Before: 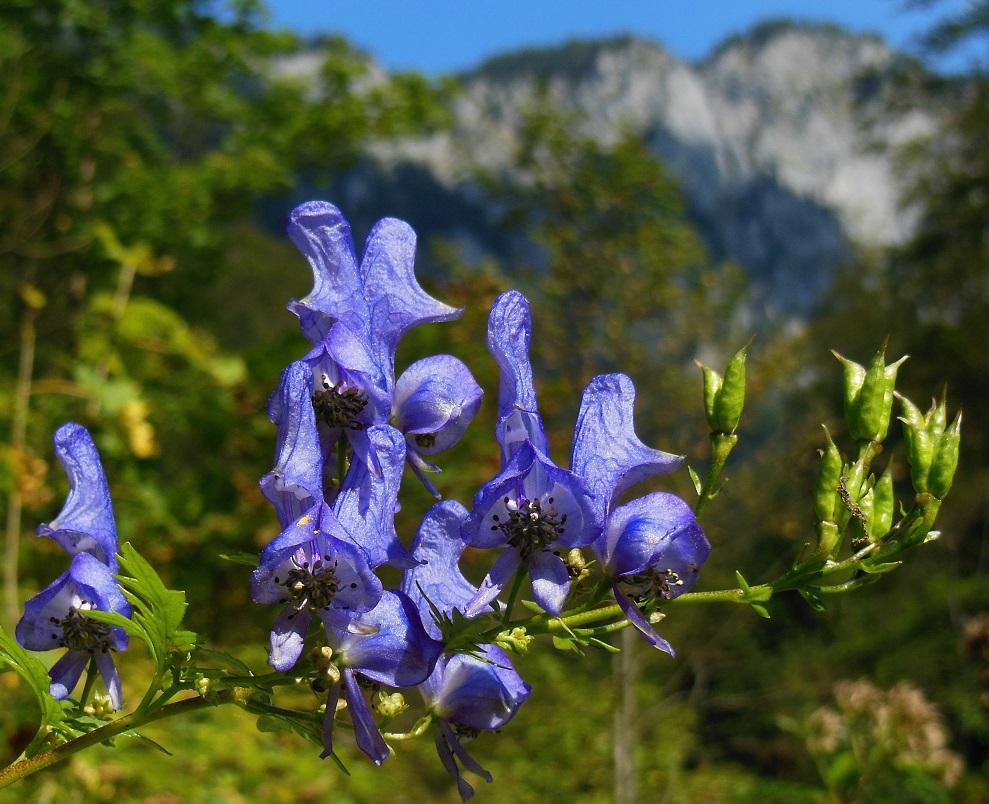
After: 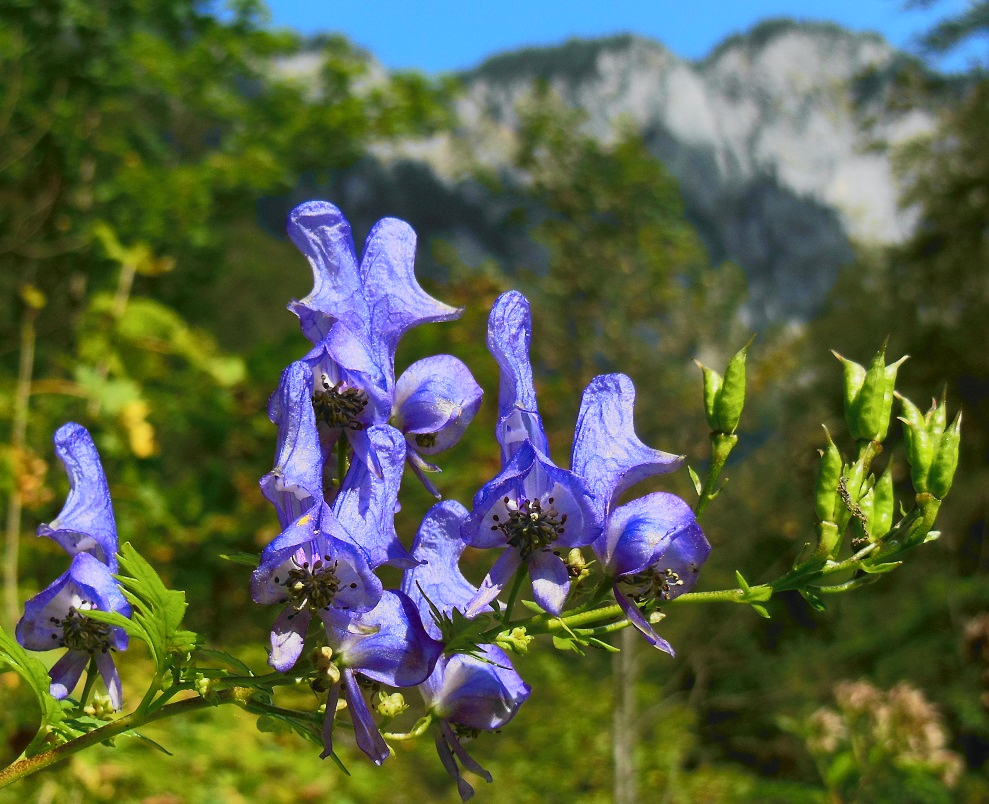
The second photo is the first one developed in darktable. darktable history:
tone curve: curves: ch0 [(0, 0.026) (0.181, 0.223) (0.405, 0.46) (0.456, 0.528) (0.634, 0.728) (0.877, 0.89) (0.984, 0.935)]; ch1 [(0, 0) (0.443, 0.43) (0.492, 0.488) (0.566, 0.579) (0.595, 0.625) (0.65, 0.657) (0.696, 0.725) (1, 1)]; ch2 [(0, 0) (0.33, 0.301) (0.421, 0.443) (0.447, 0.489) (0.495, 0.494) (0.537, 0.57) (0.586, 0.591) (0.663, 0.686) (1, 1)], color space Lab, independent channels, preserve colors none
